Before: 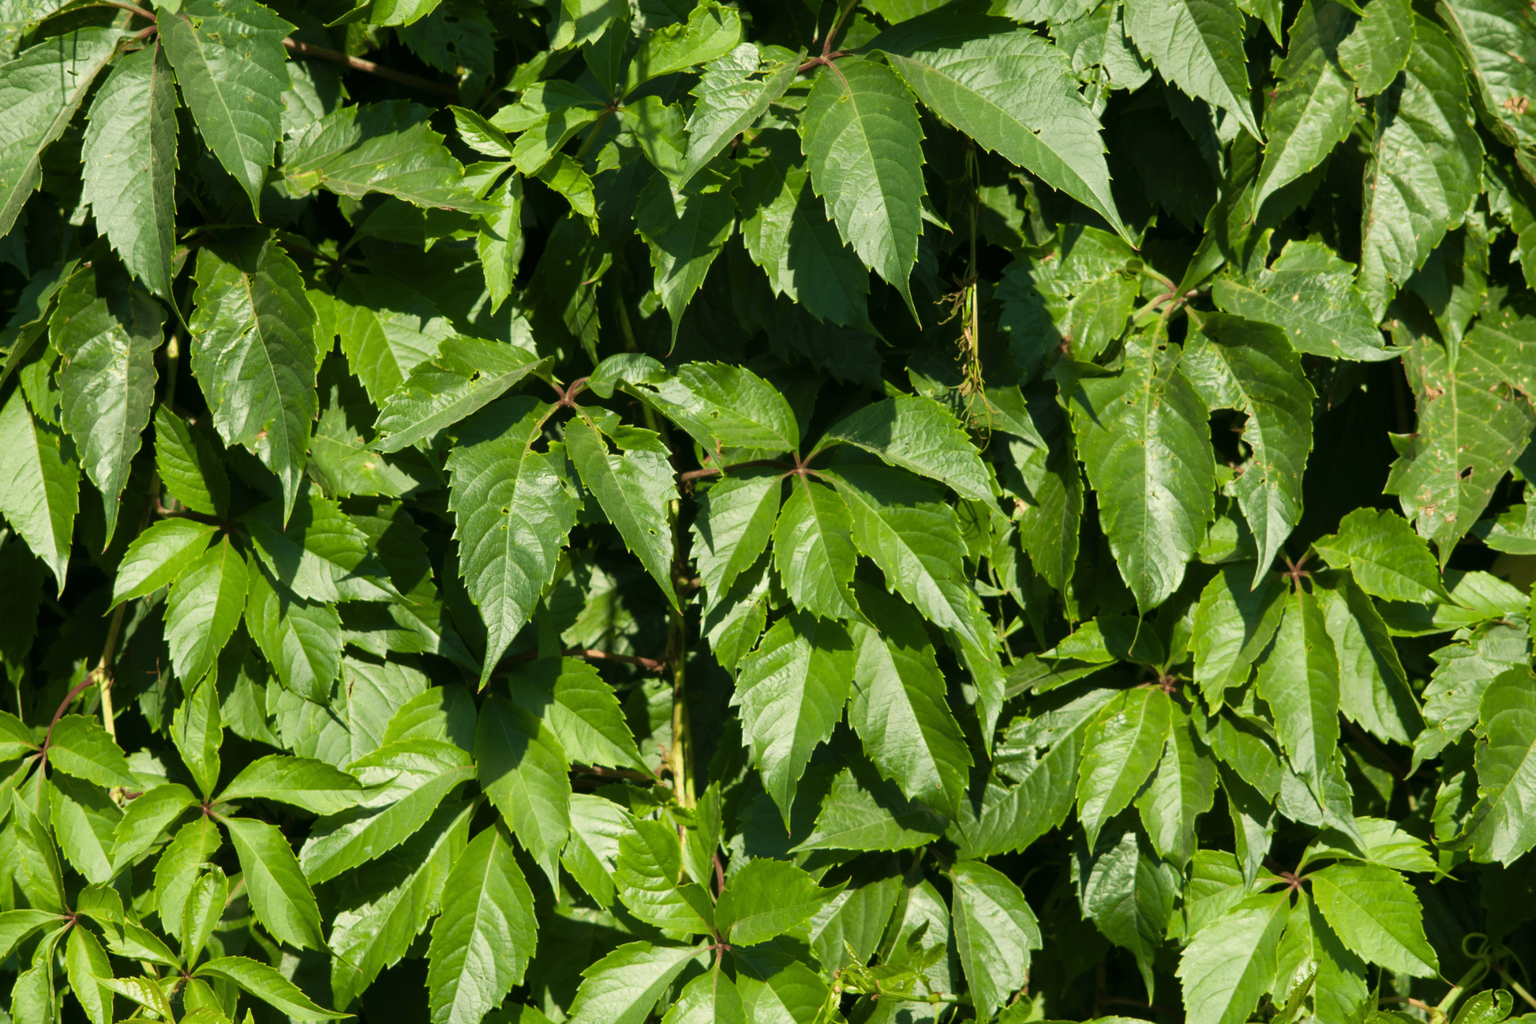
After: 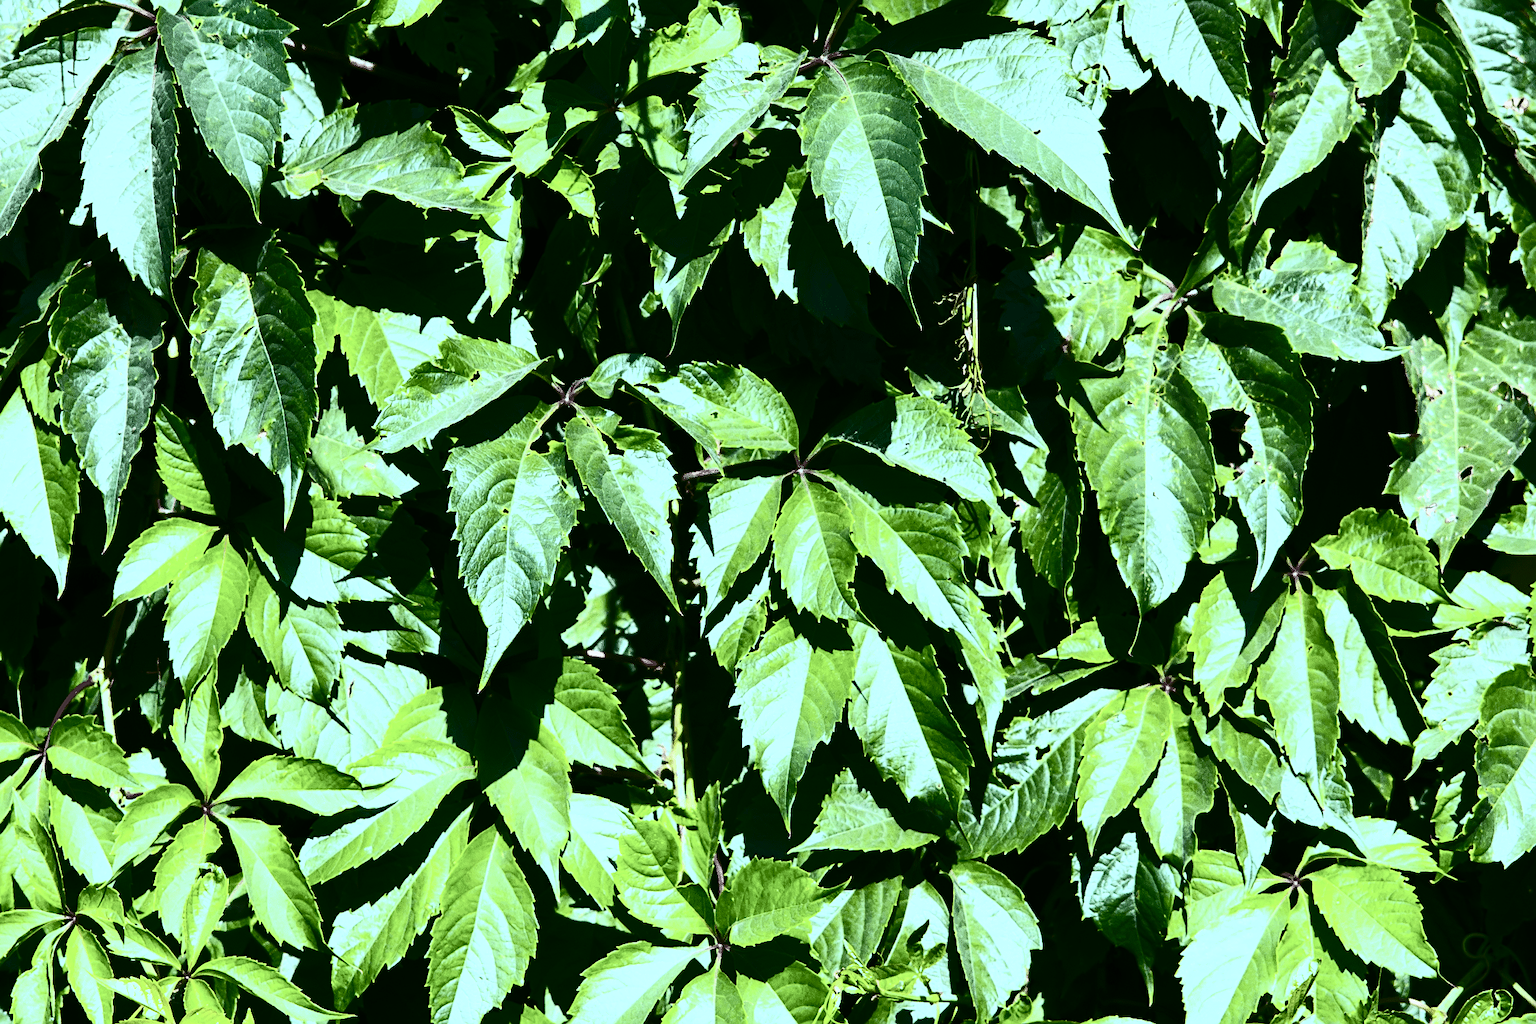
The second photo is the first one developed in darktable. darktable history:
sharpen: on, module defaults
white balance: red 0.766, blue 1.537
contrast brightness saturation: contrast 0.93, brightness 0.2
